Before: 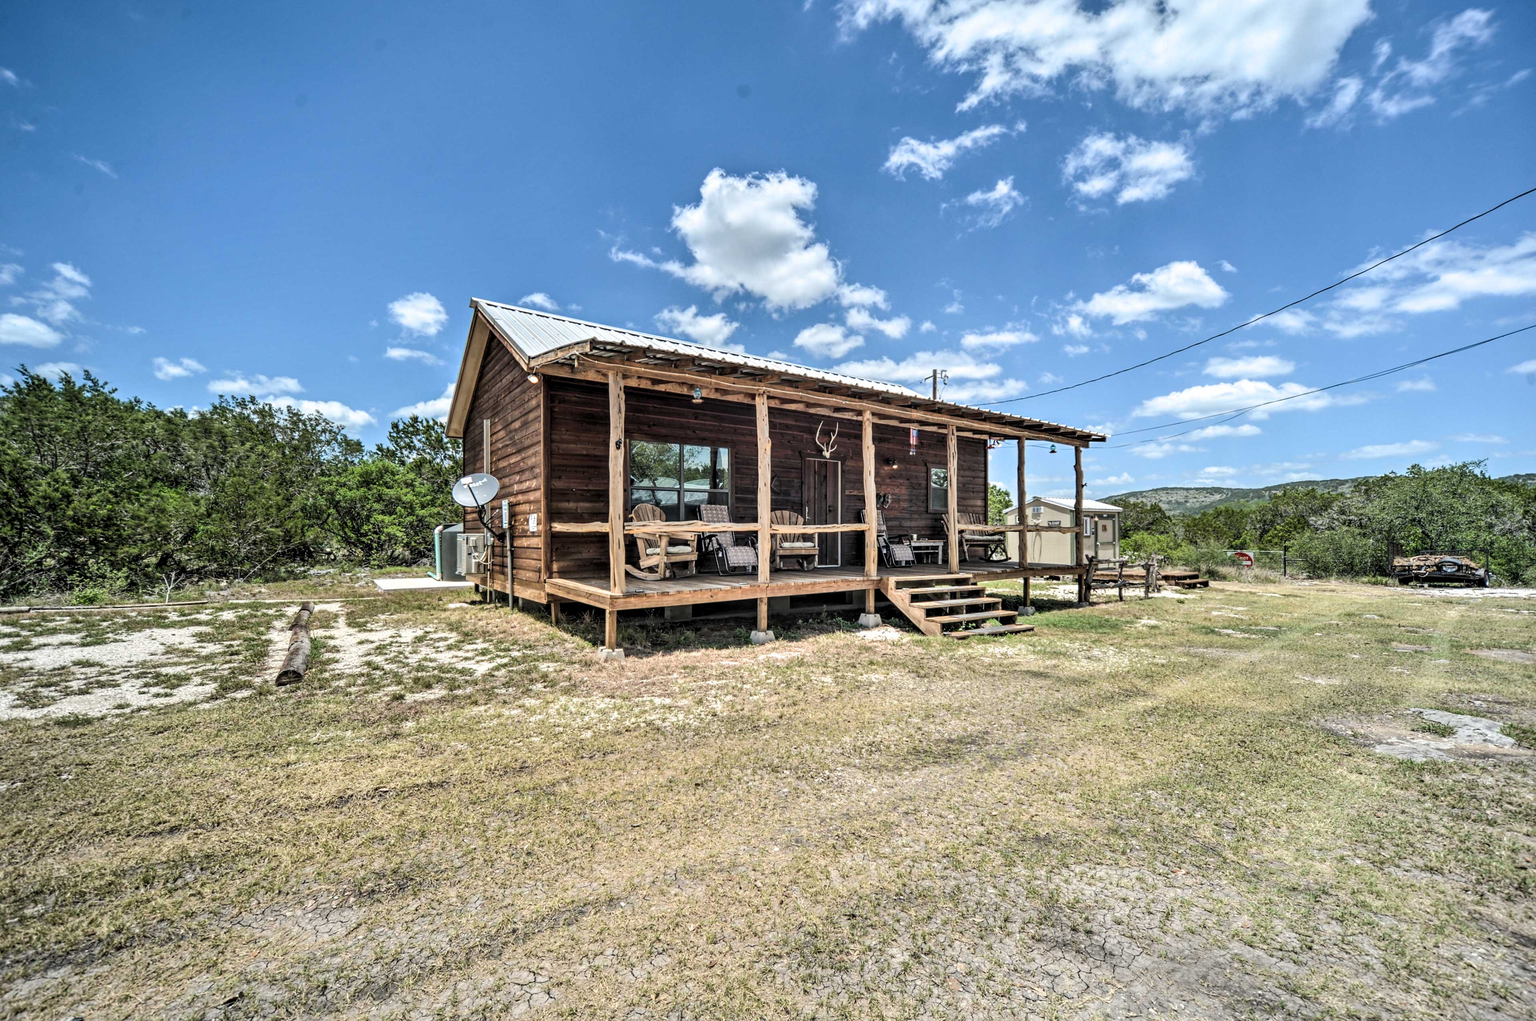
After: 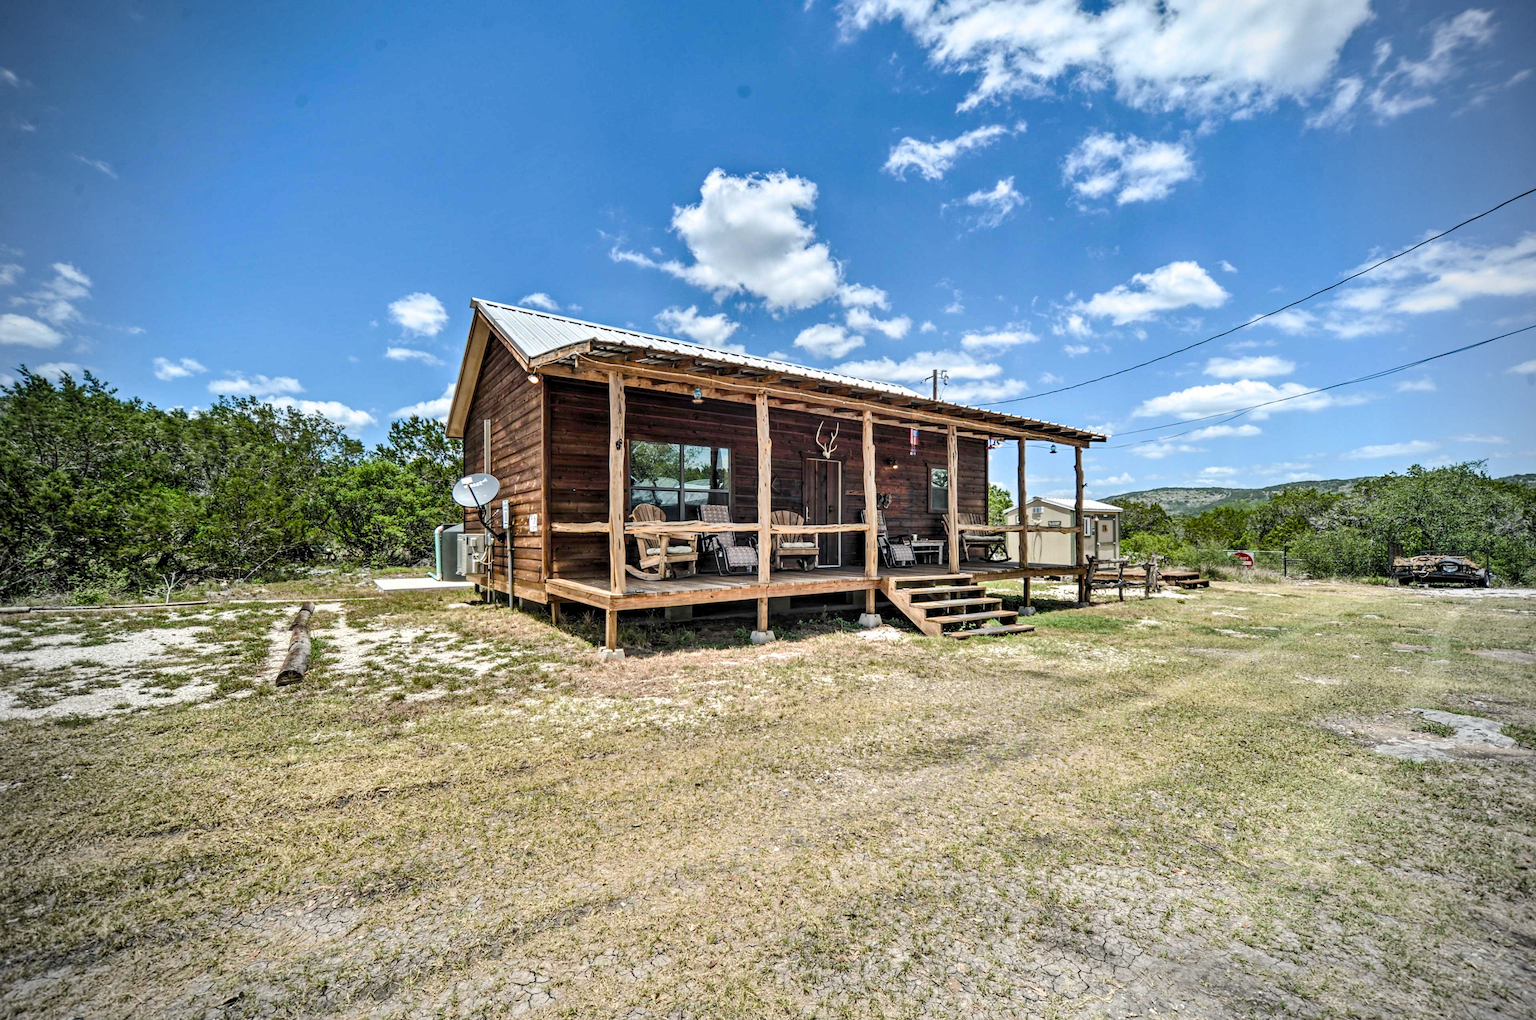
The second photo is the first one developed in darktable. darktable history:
vignetting: unbound false
color balance rgb: perceptual saturation grading › global saturation 19.9%, perceptual saturation grading › highlights -24.975%, perceptual saturation grading › shadows 49.357%
